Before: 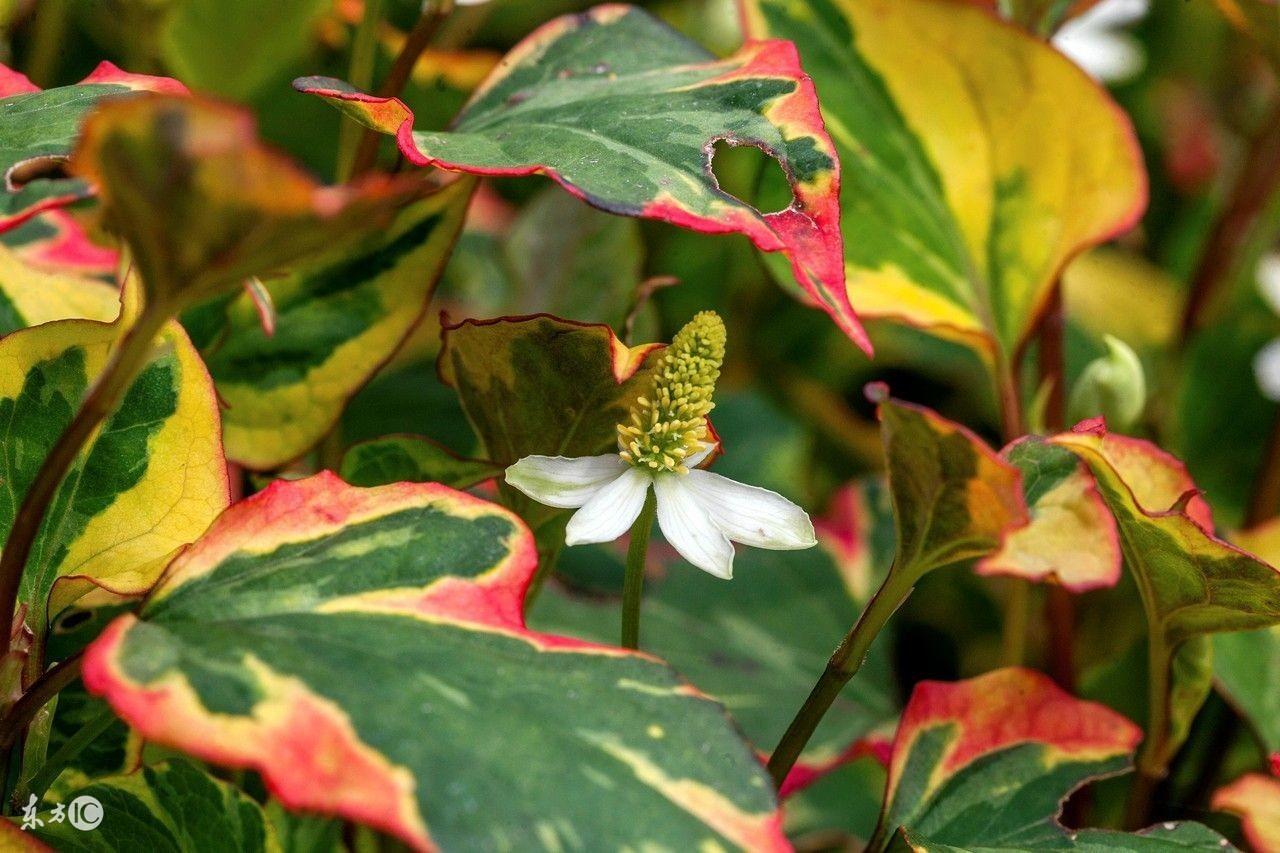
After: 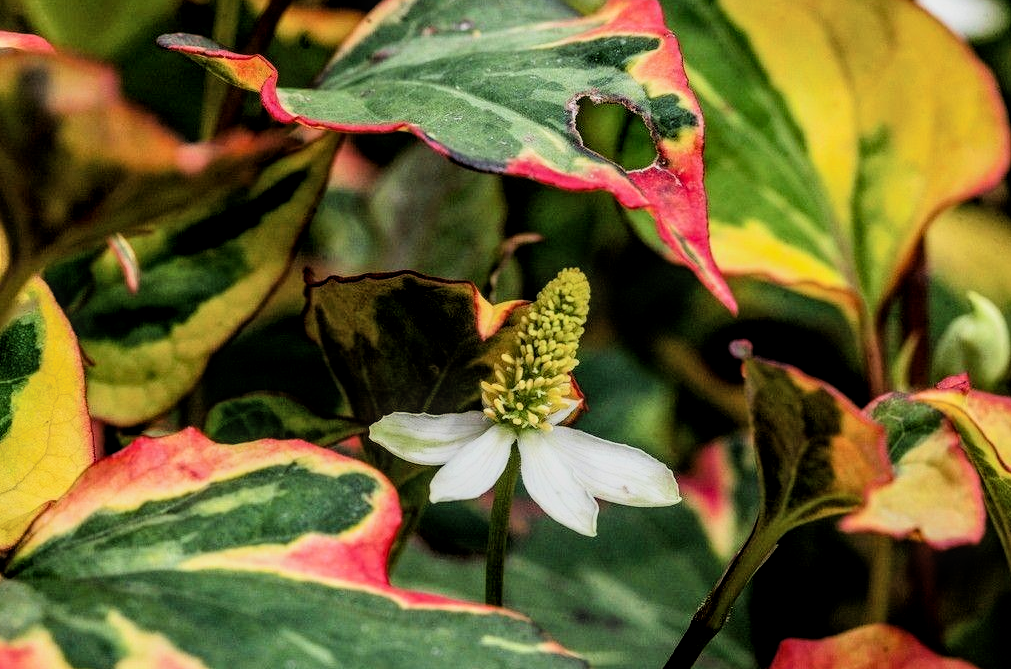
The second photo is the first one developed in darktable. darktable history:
crop and rotate: left 10.659%, top 5.149%, right 10.341%, bottom 16.349%
filmic rgb: black relative exposure -5.04 EV, white relative exposure 3.98 EV, hardness 2.87, contrast 1.507
local contrast: on, module defaults
